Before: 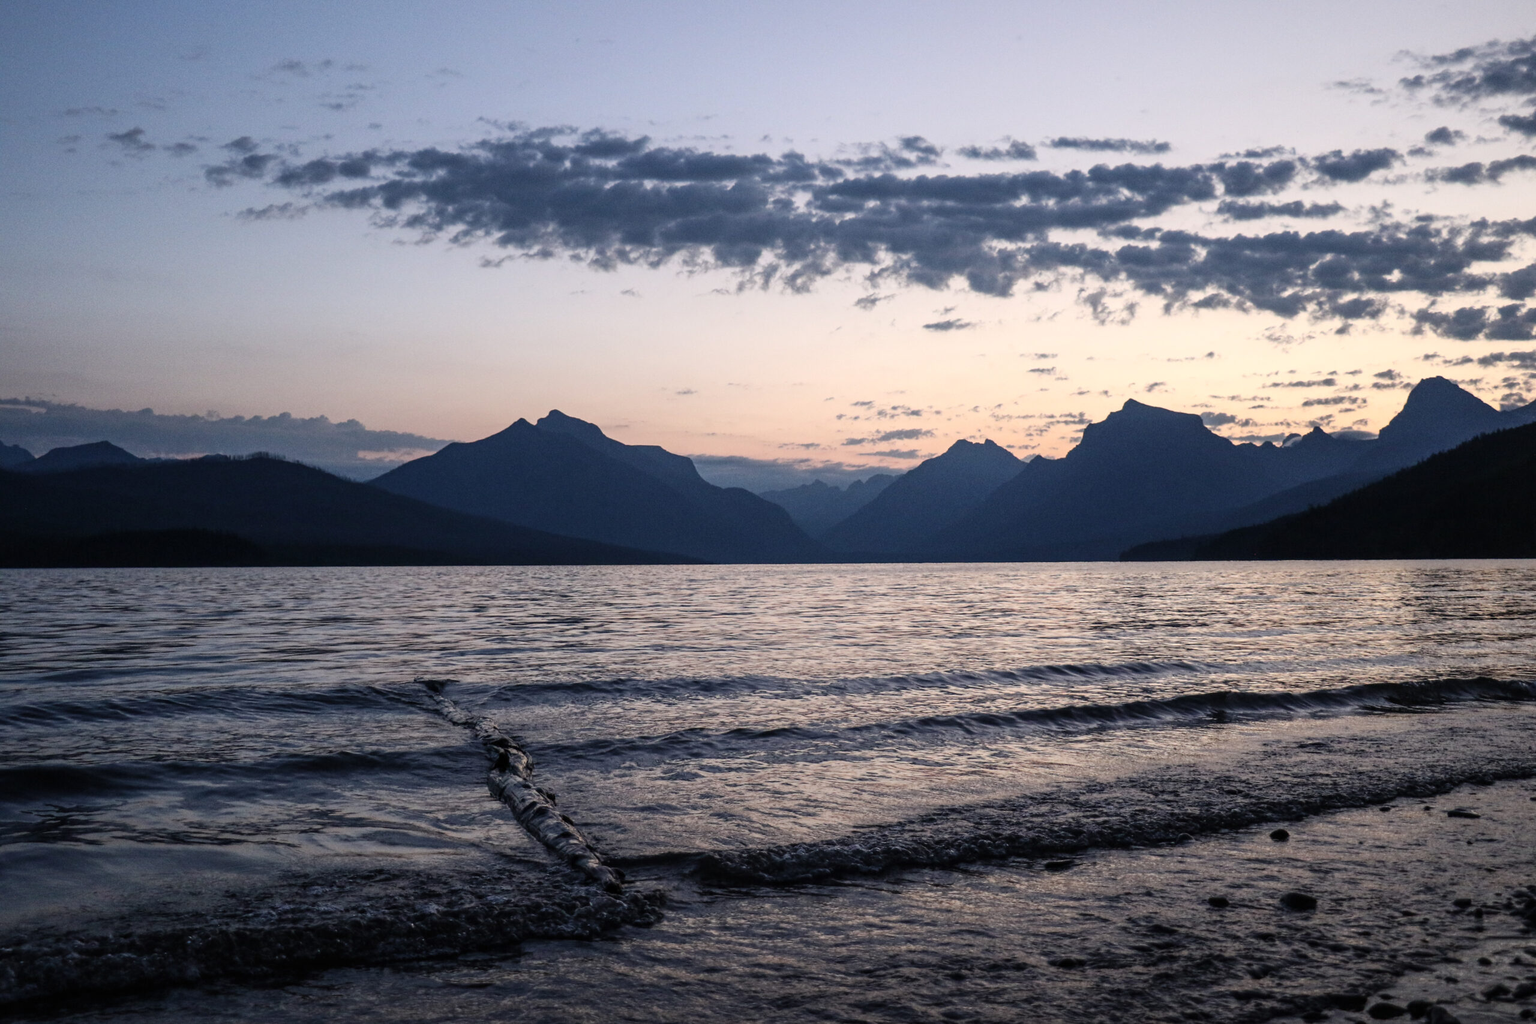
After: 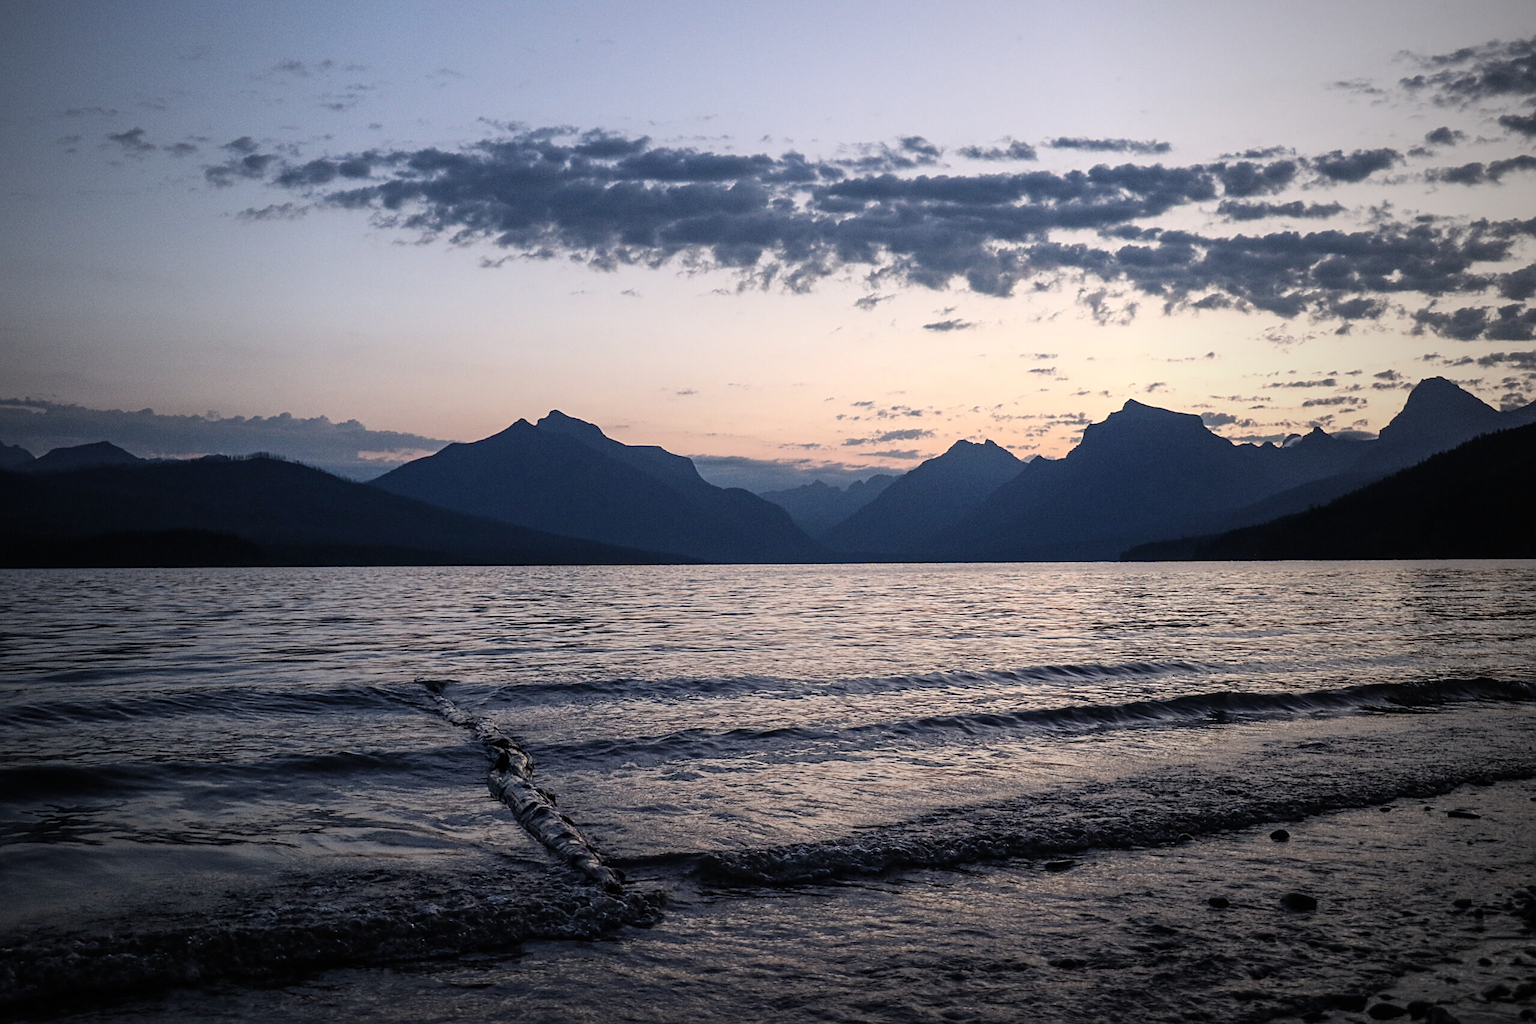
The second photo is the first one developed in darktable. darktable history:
vignetting: fall-off start 72.14%, fall-off radius 108.07%, brightness -0.713, saturation -0.488, center (-0.054, -0.359), width/height ratio 0.729
sharpen: on, module defaults
